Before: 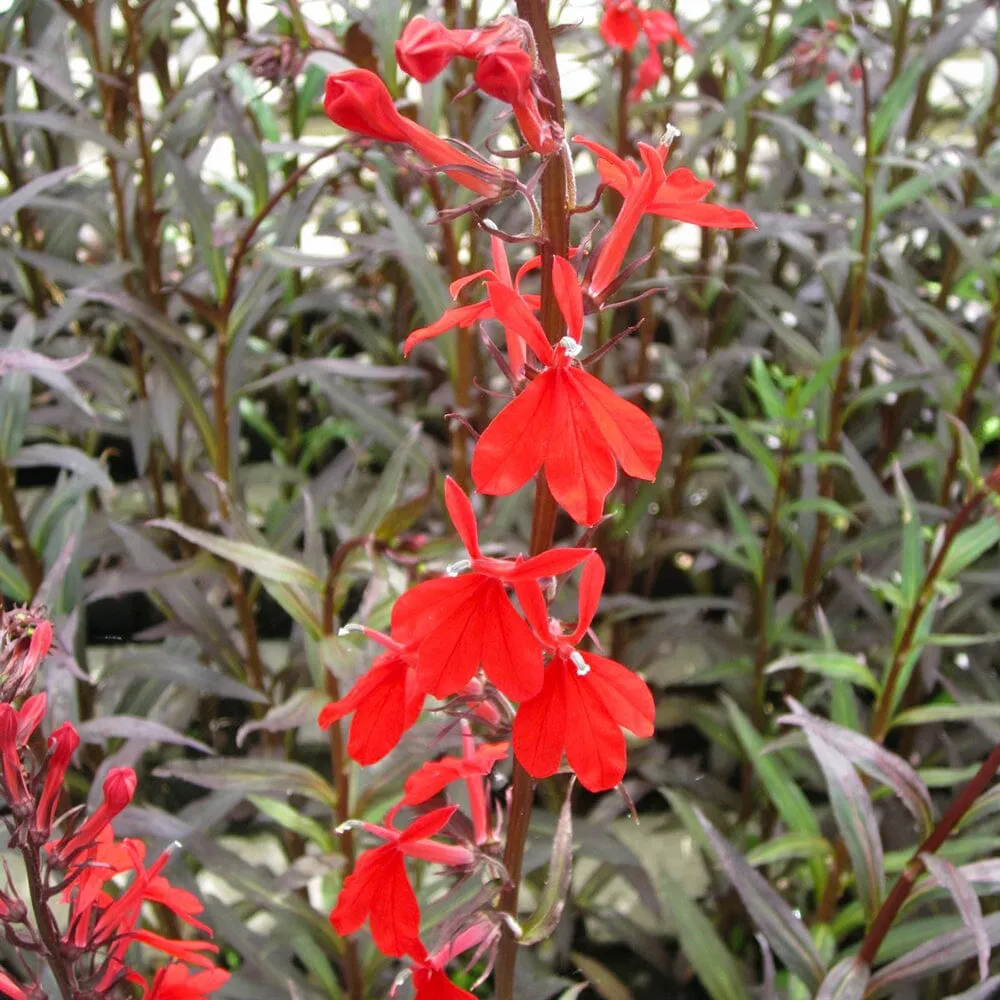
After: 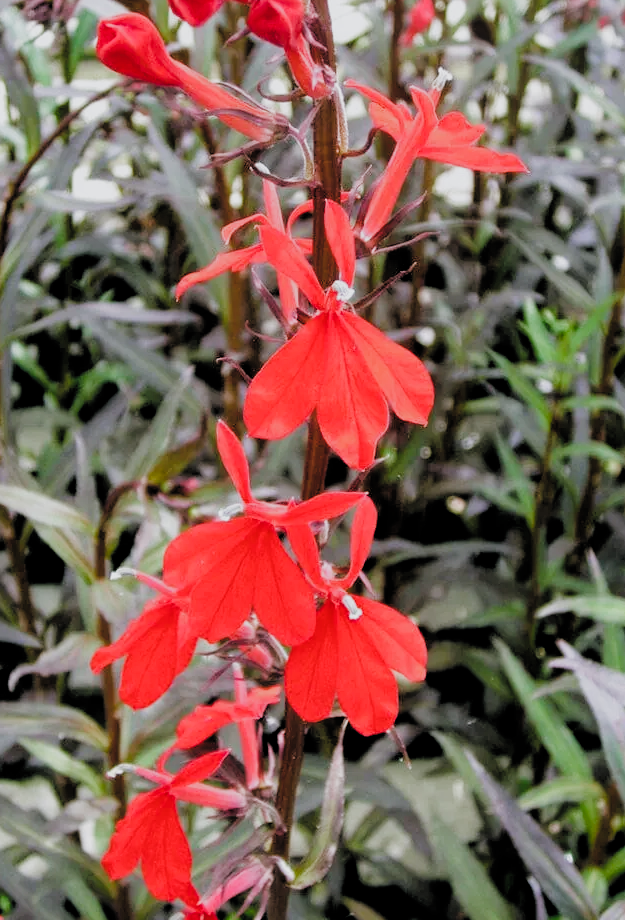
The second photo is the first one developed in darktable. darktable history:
crop and rotate: left 22.825%, top 5.626%, right 14.6%, bottom 2.278%
filmic rgb: black relative exposure -3.83 EV, white relative exposure 3.48 EV, hardness 2.56, contrast 1.103, add noise in highlights 0.001, preserve chrominance luminance Y, color science v3 (2019), use custom middle-gray values true, contrast in highlights soft
color balance rgb: power › chroma 0.495%, power › hue 262.43°, highlights gain › luminance 16.902%, highlights gain › chroma 2.836%, highlights gain › hue 262.43°, global offset › luminance -0.311%, global offset › chroma 0.11%, global offset › hue 165.13°, linear chroma grading › mid-tones 7.197%, perceptual saturation grading › global saturation 20%, perceptual saturation grading › highlights -49.463%, perceptual saturation grading › shadows 24.32%
